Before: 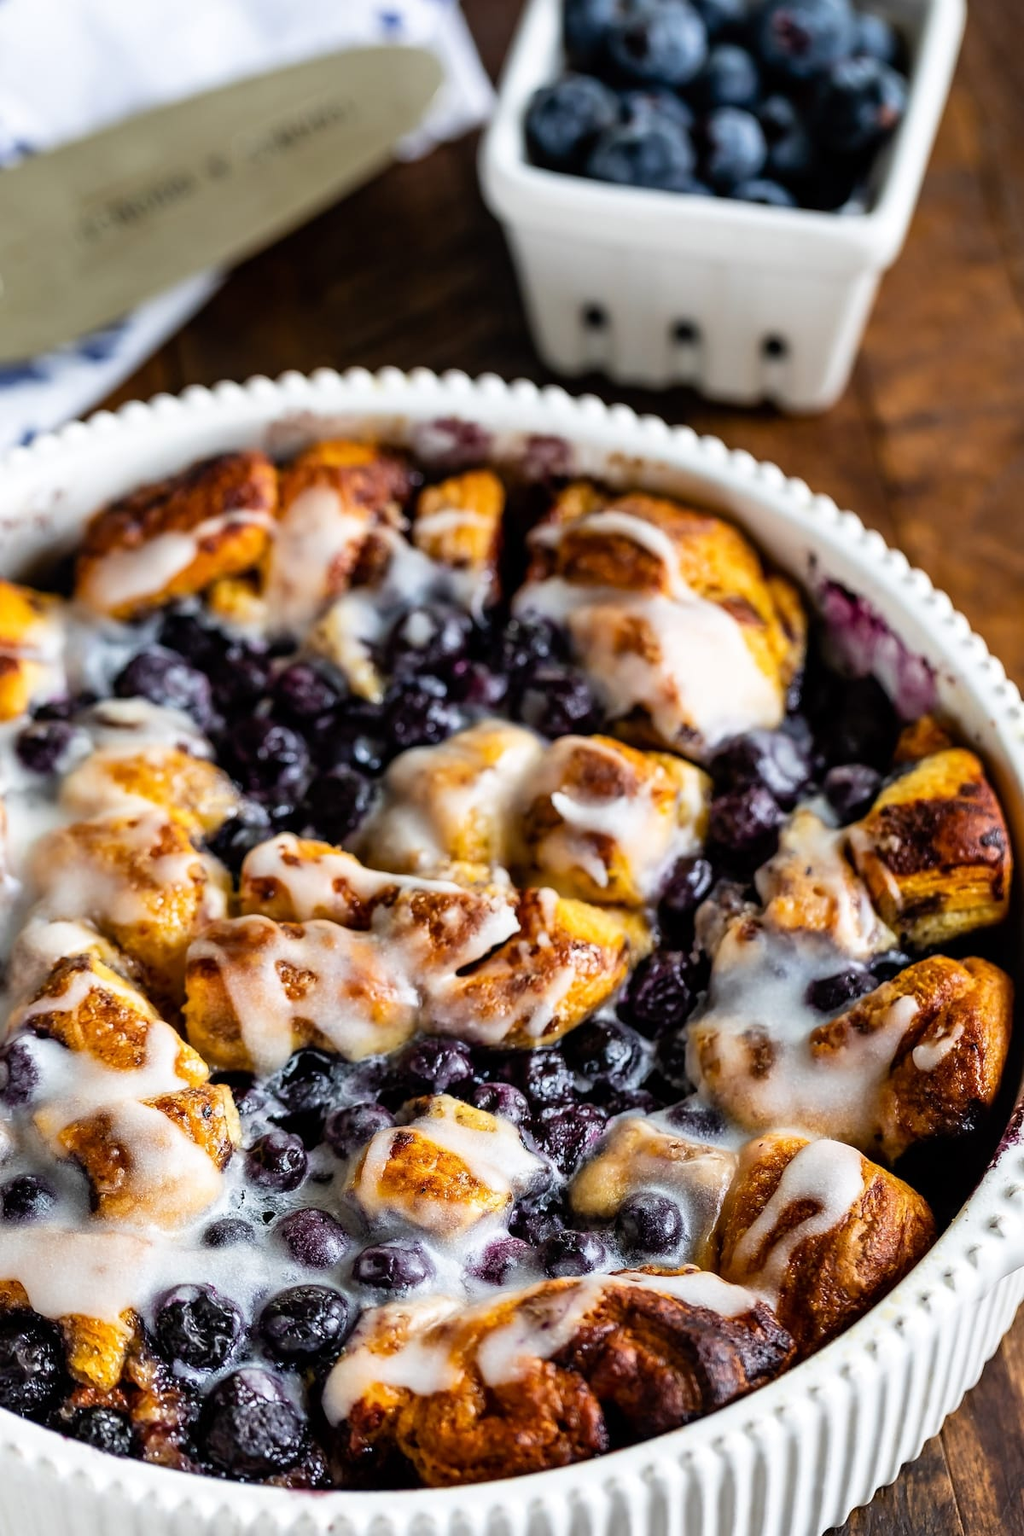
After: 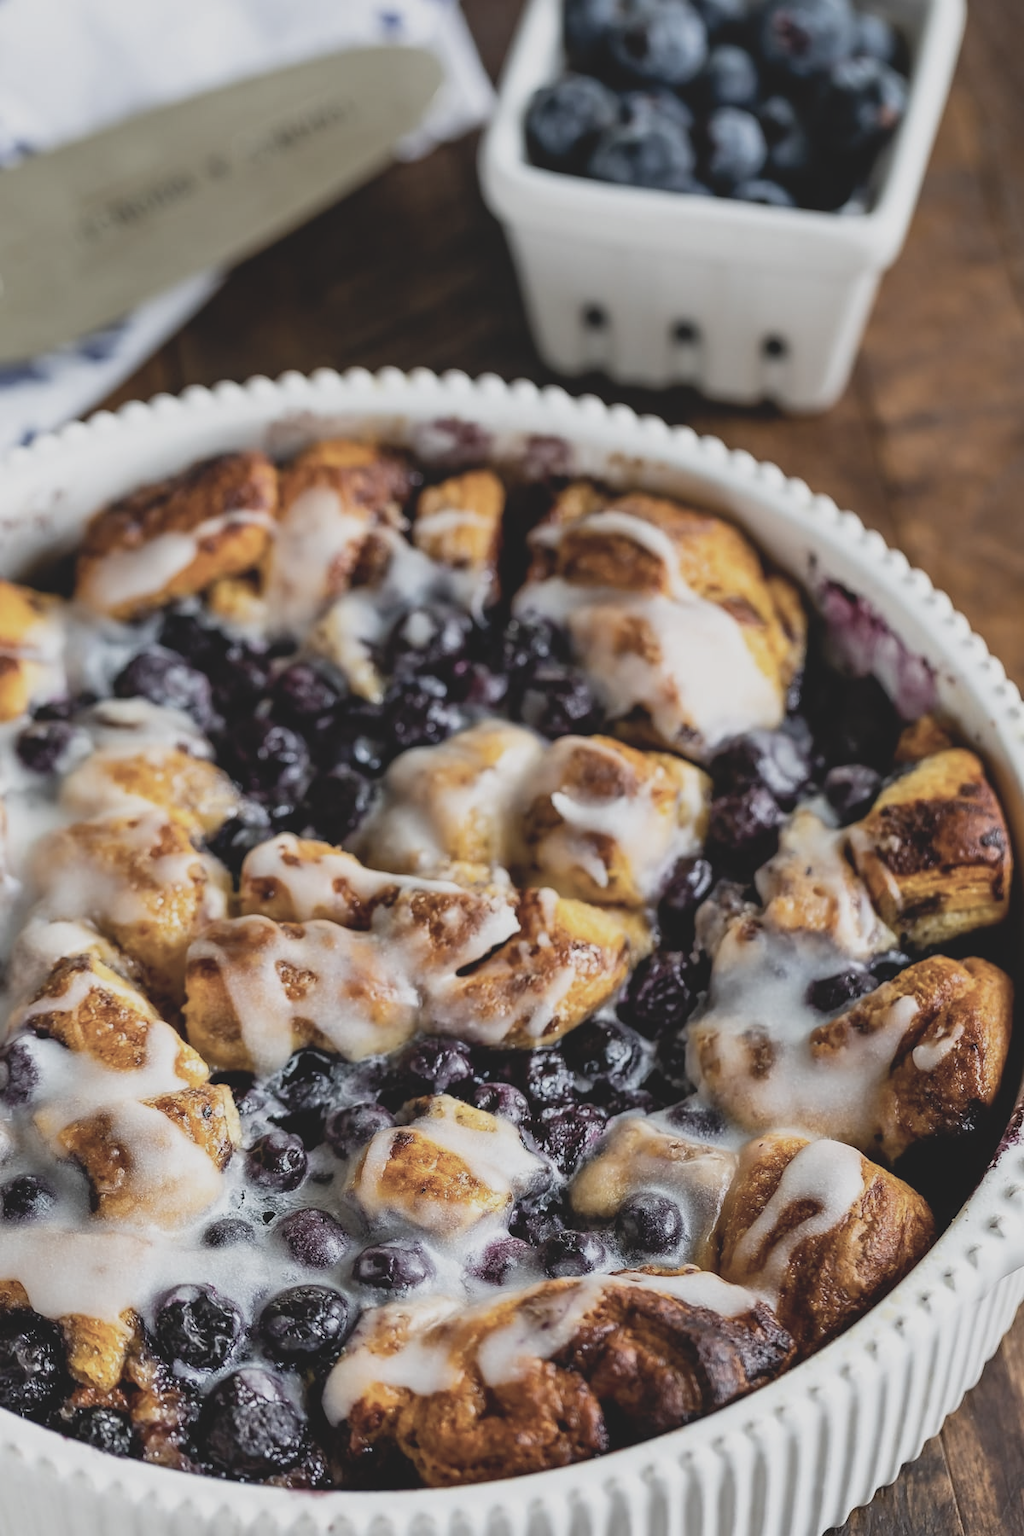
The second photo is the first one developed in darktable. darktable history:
contrast brightness saturation: contrast -0.242, saturation -0.448
